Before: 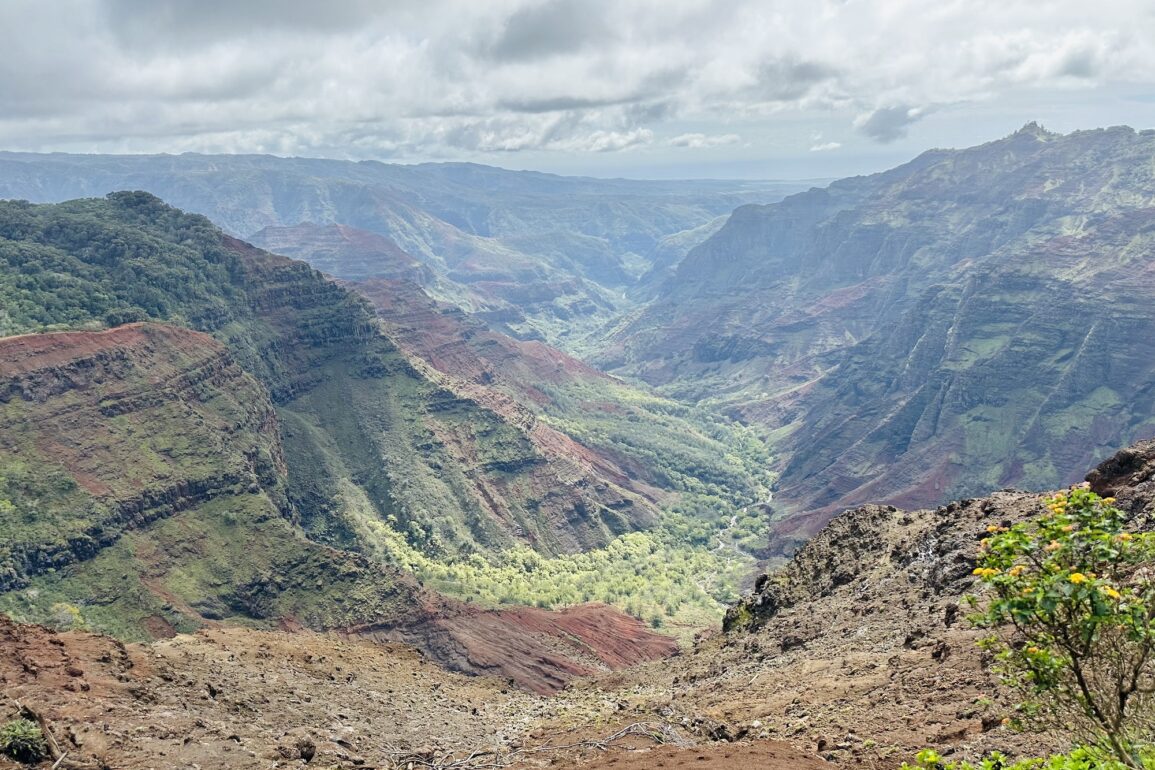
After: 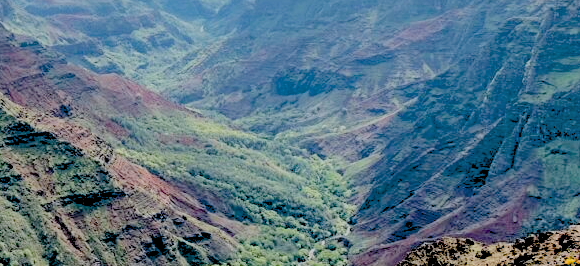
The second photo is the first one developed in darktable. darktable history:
exposure: black level correction 0.1, exposure -0.092 EV, compensate highlight preservation false
shadows and highlights: low approximation 0.01, soften with gaussian
crop: left 36.607%, top 34.735%, right 13.146%, bottom 30.611%
filmic rgb: black relative exposure -7.65 EV, white relative exposure 4.56 EV, hardness 3.61, color science v6 (2022)
